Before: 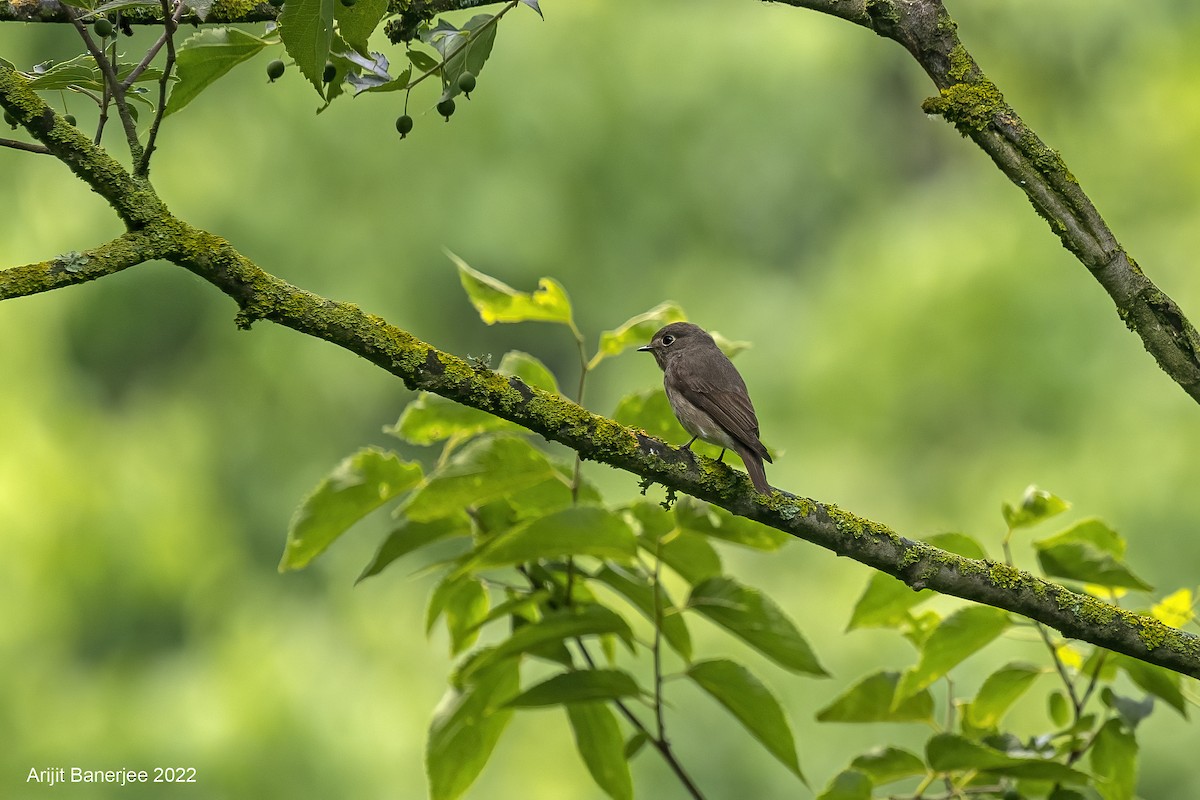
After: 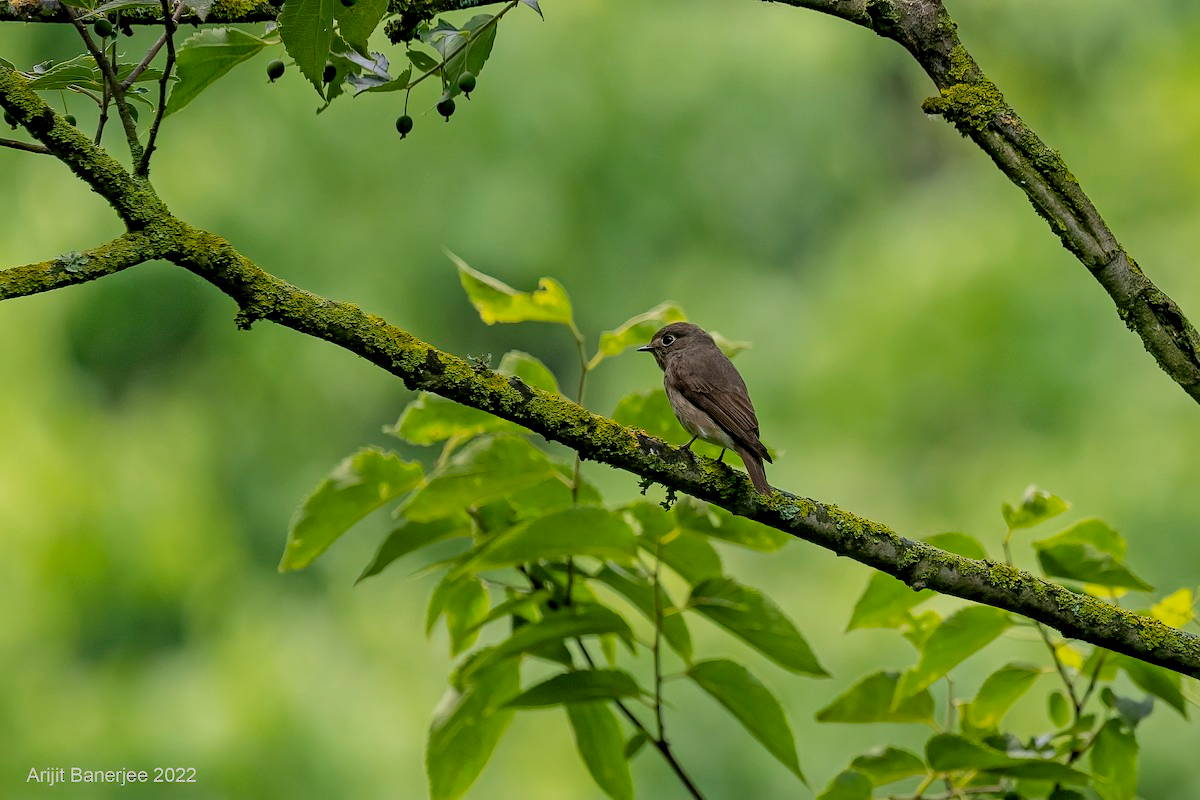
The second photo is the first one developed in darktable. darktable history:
filmic rgb: black relative exposure -8.03 EV, white relative exposure 4.04 EV, hardness 4.2, contrast 0.936
exposure: black level correction 0.009, exposure -0.167 EV, compensate highlight preservation false
tone equalizer: on, module defaults
